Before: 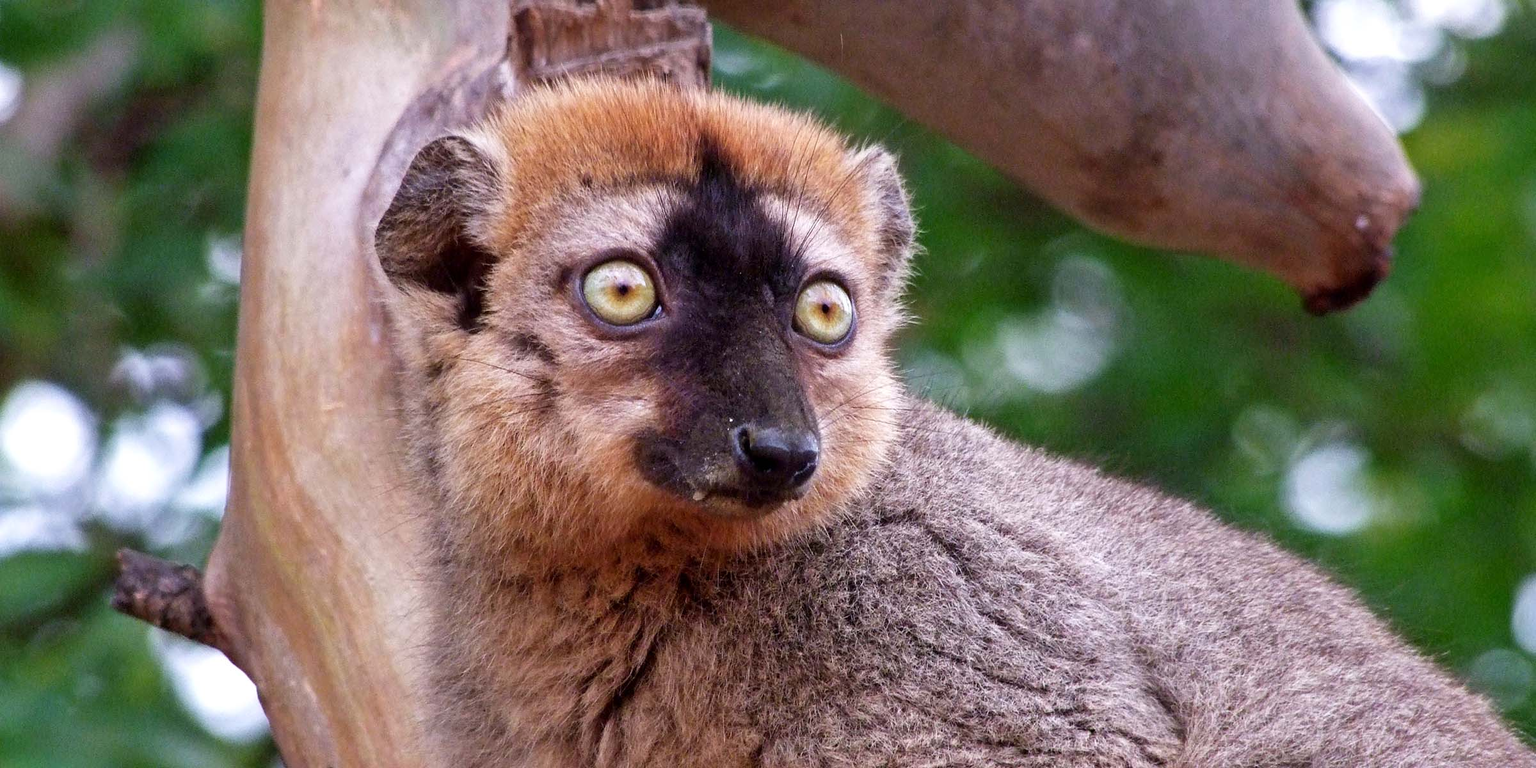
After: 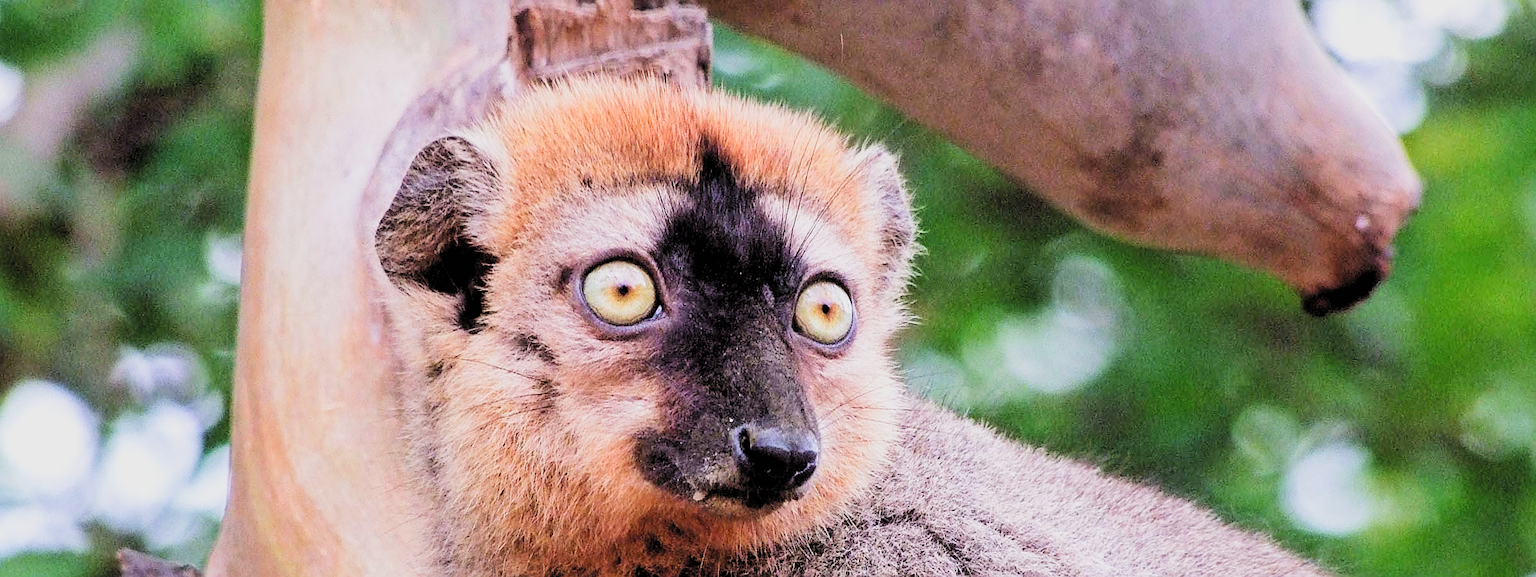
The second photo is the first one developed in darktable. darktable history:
sharpen: on, module defaults
exposure: black level correction 0, exposure 1.199 EV, compensate highlight preservation false
crop: bottom 24.793%
filmic rgb: black relative exposure -4.14 EV, white relative exposure 5.15 EV, threshold -0.293 EV, transition 3.19 EV, structure ↔ texture 99.35%, hardness 2.13, contrast 1.175, preserve chrominance RGB euclidean norm, color science v5 (2021), iterations of high-quality reconstruction 0, contrast in shadows safe, contrast in highlights safe, enable highlight reconstruction true
